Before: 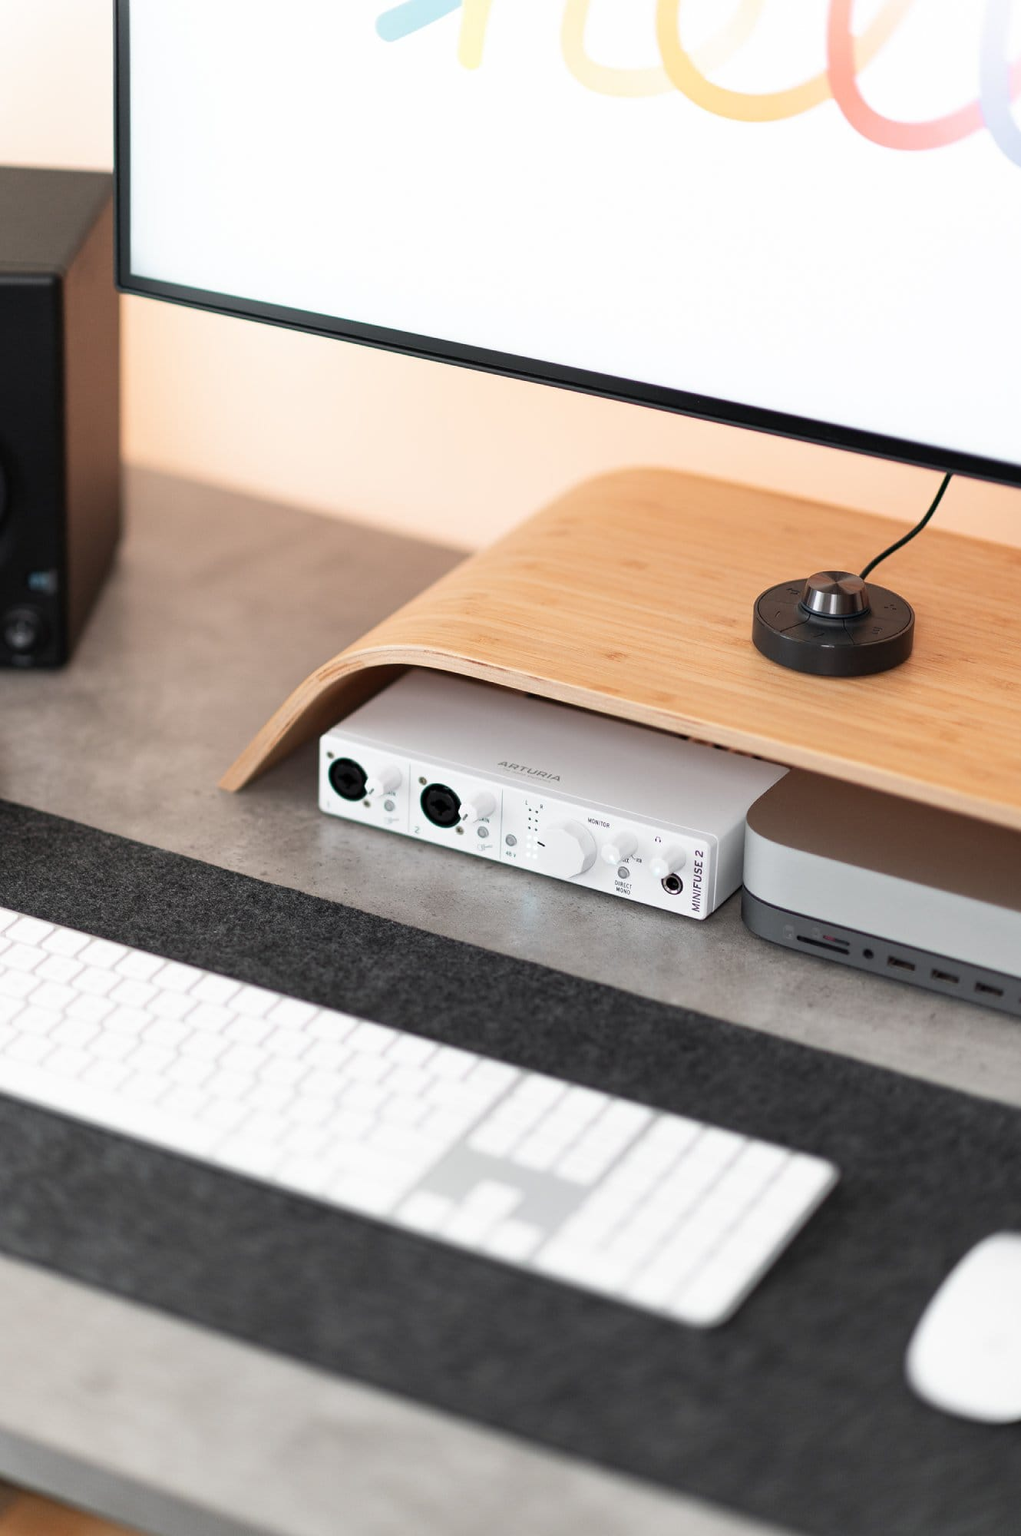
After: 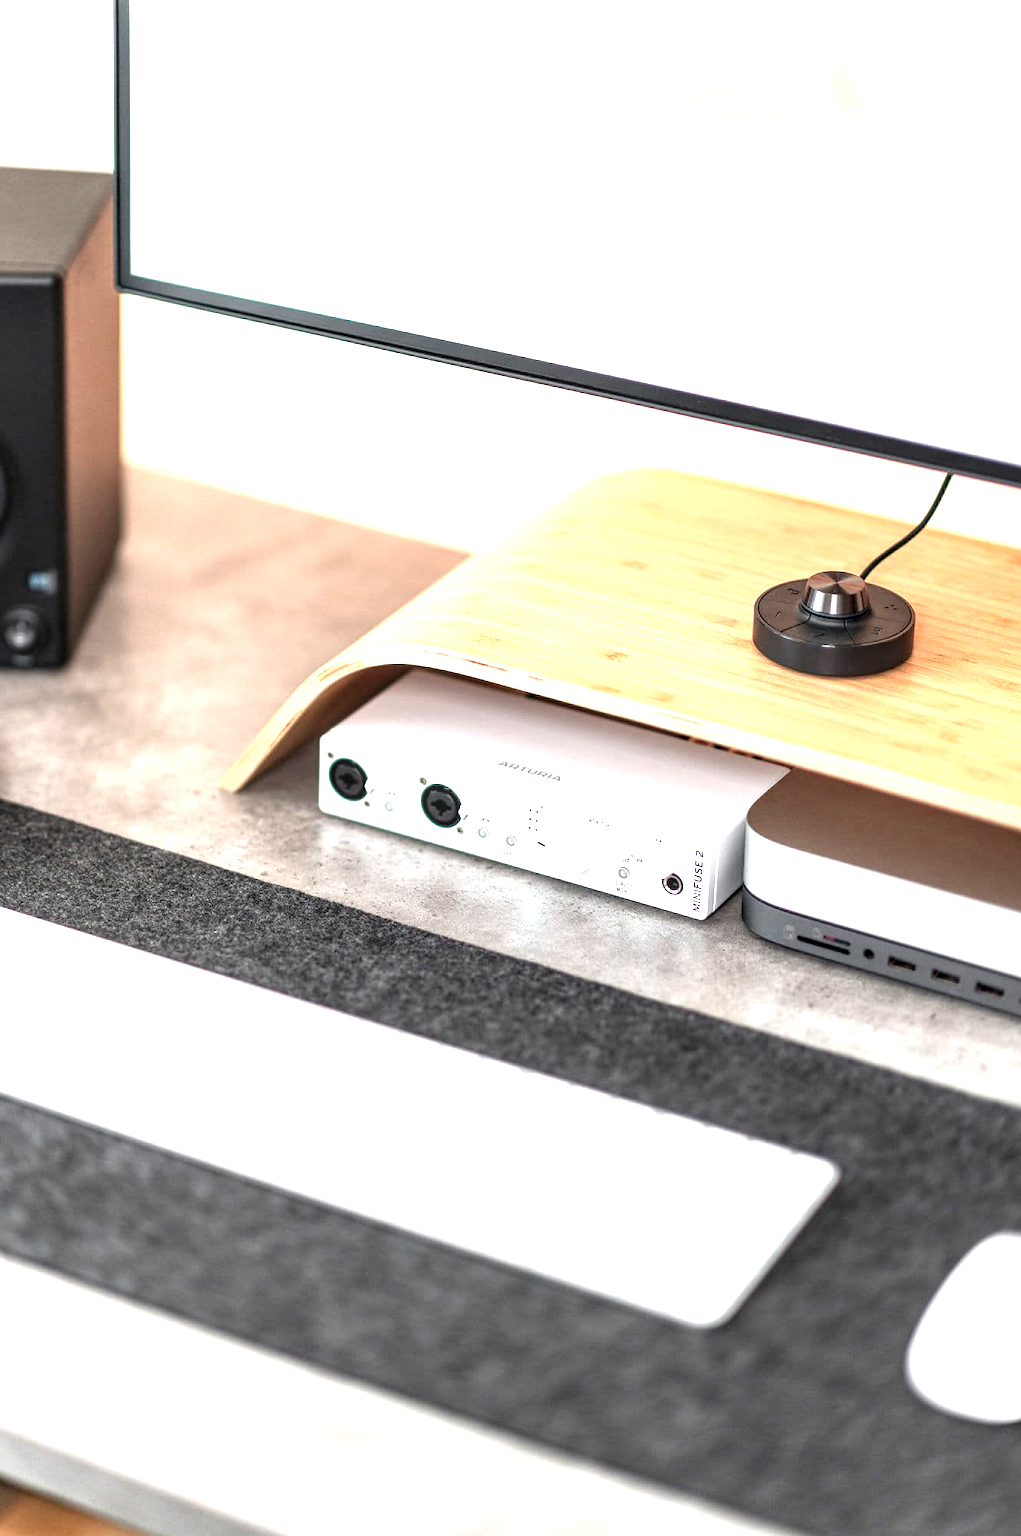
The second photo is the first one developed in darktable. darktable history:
local contrast: highlights 60%, shadows 60%, detail 160%
exposure: black level correction 0, exposure 1.2 EV, compensate exposure bias true, compensate highlight preservation false
